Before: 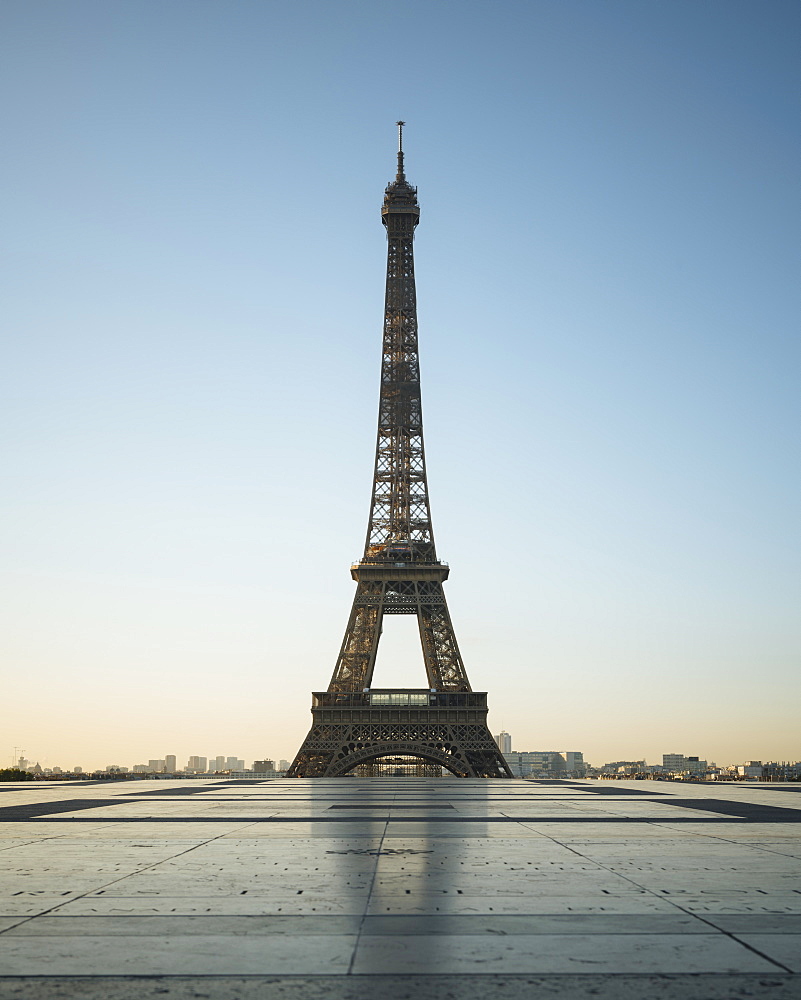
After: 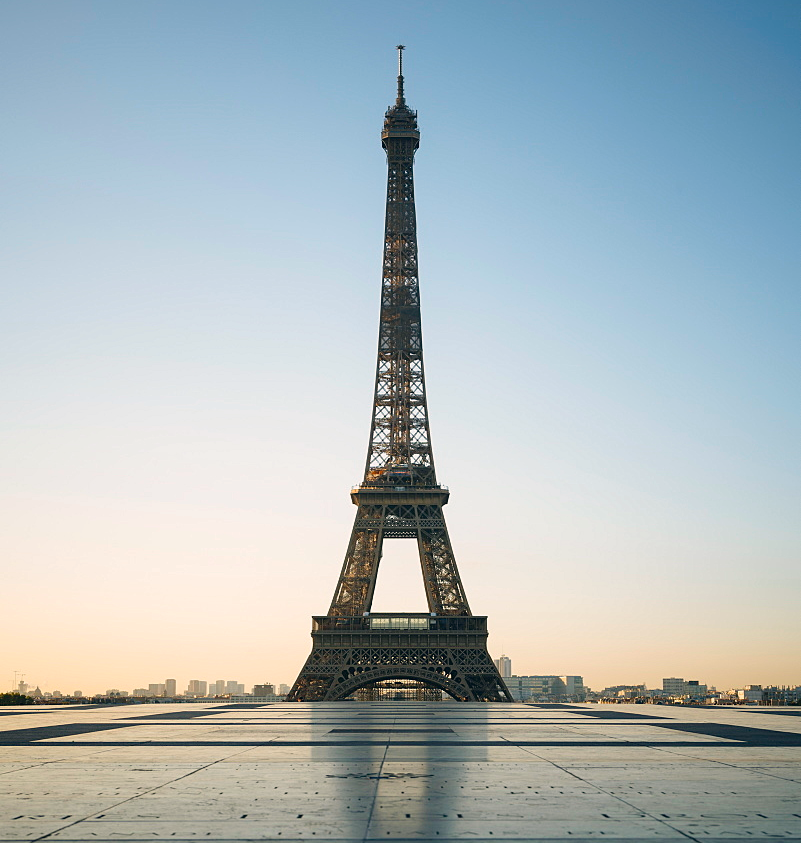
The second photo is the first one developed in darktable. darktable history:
crop: top 7.609%, bottom 8.05%
color correction: highlights a* 5.39, highlights b* 5.31, shadows a* -4.88, shadows b* -5.26
